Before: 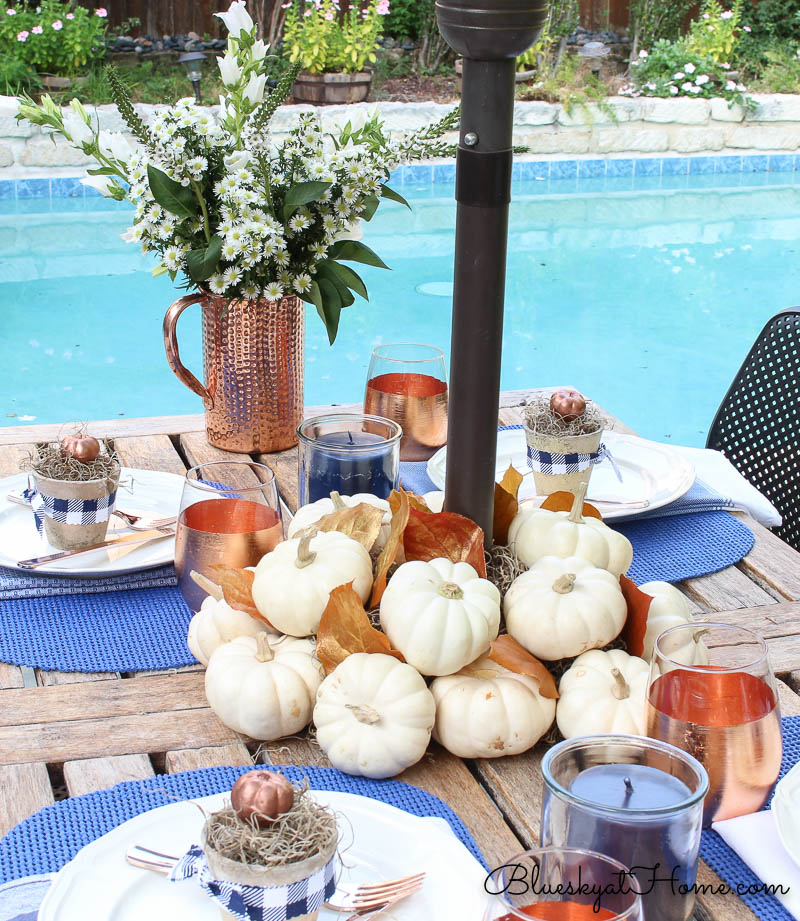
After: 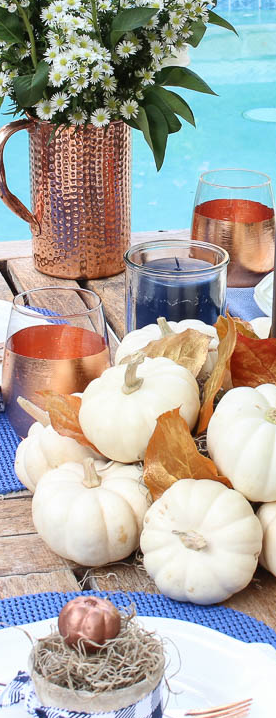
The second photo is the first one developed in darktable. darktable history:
crop and rotate: left 21.626%, top 18.998%, right 43.863%, bottom 2.999%
